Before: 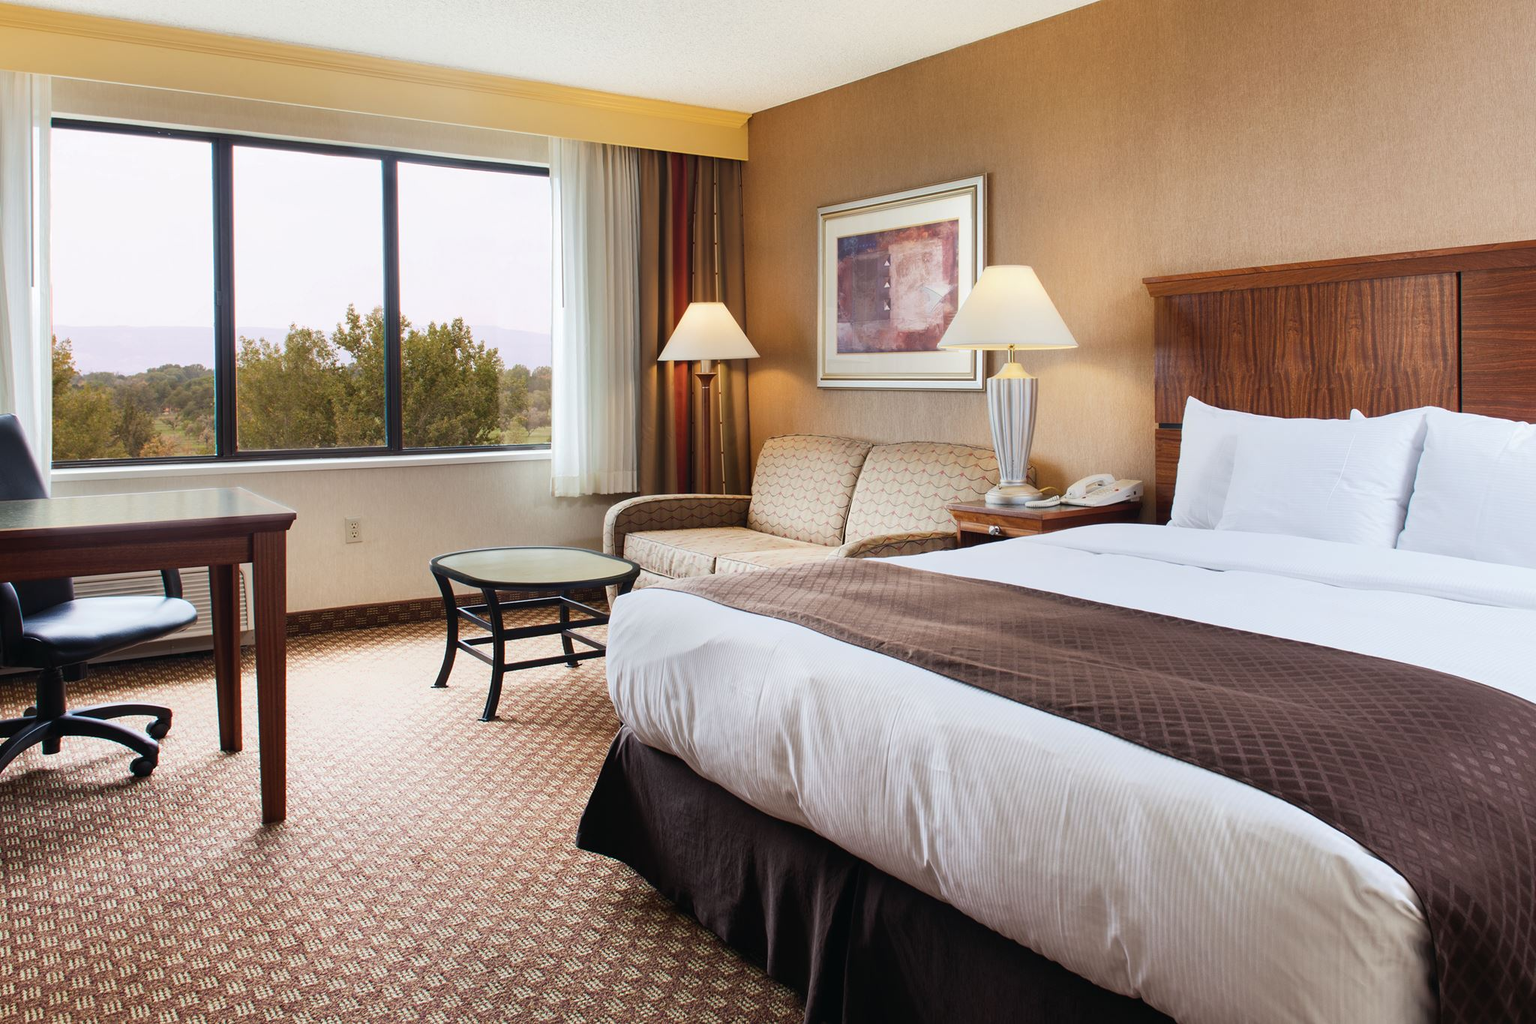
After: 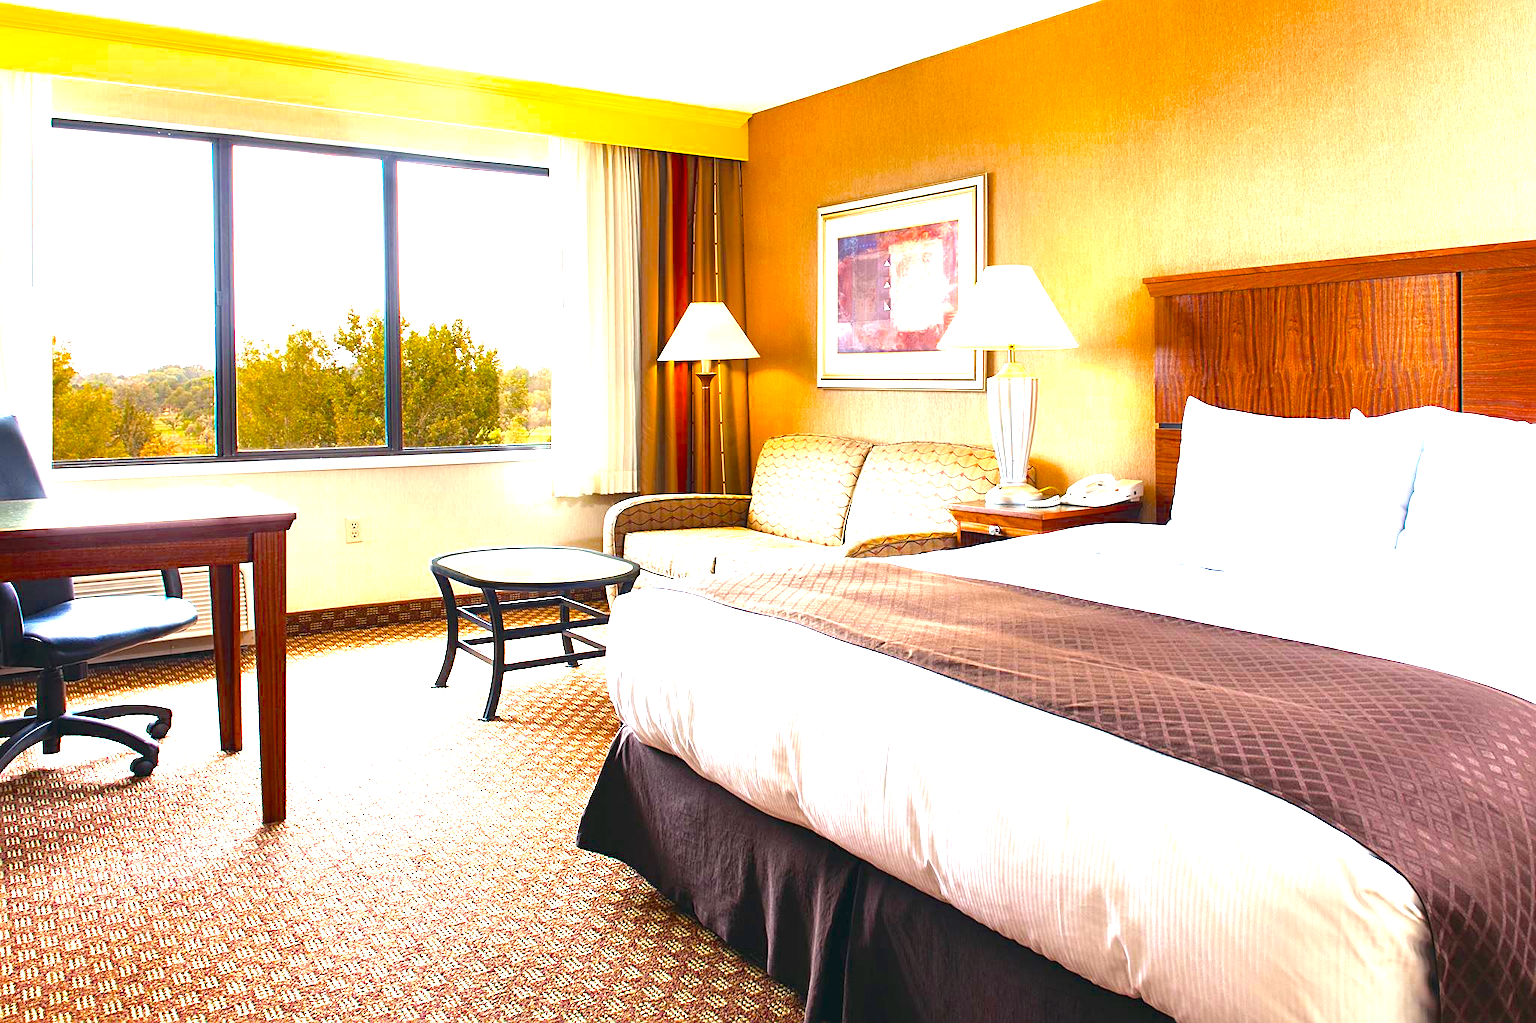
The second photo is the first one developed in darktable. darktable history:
exposure: black level correction 0, exposure 1.67 EV, compensate highlight preservation false
sharpen: amount 0.491
tone equalizer: on, module defaults
color balance rgb: highlights gain › luminance 6.373%, highlights gain › chroma 1.215%, highlights gain › hue 91.03°, linear chroma grading › global chroma 14.544%, perceptual saturation grading › global saturation 25.587%, perceptual brilliance grading › mid-tones 9.142%, perceptual brilliance grading › shadows 14.649%, global vibrance 16.379%, saturation formula JzAzBz (2021)
